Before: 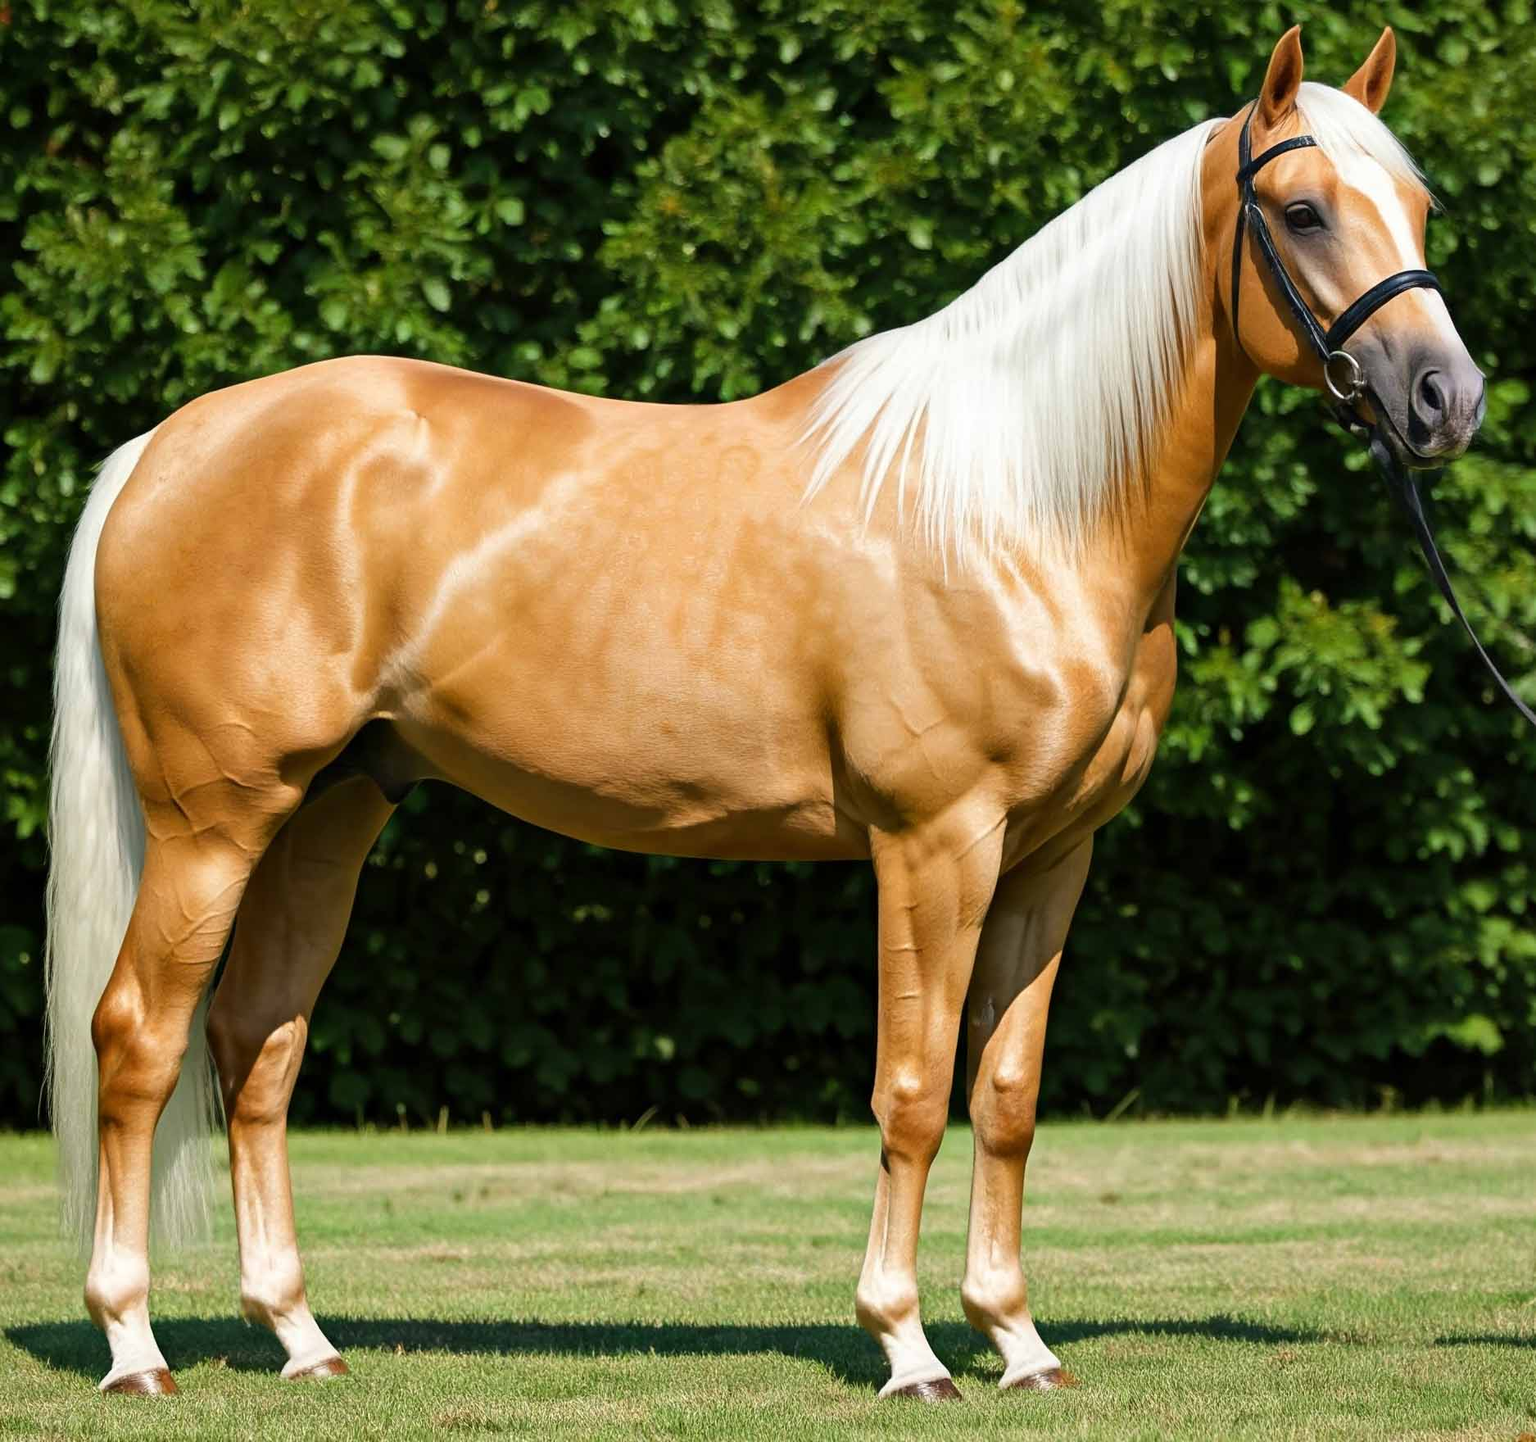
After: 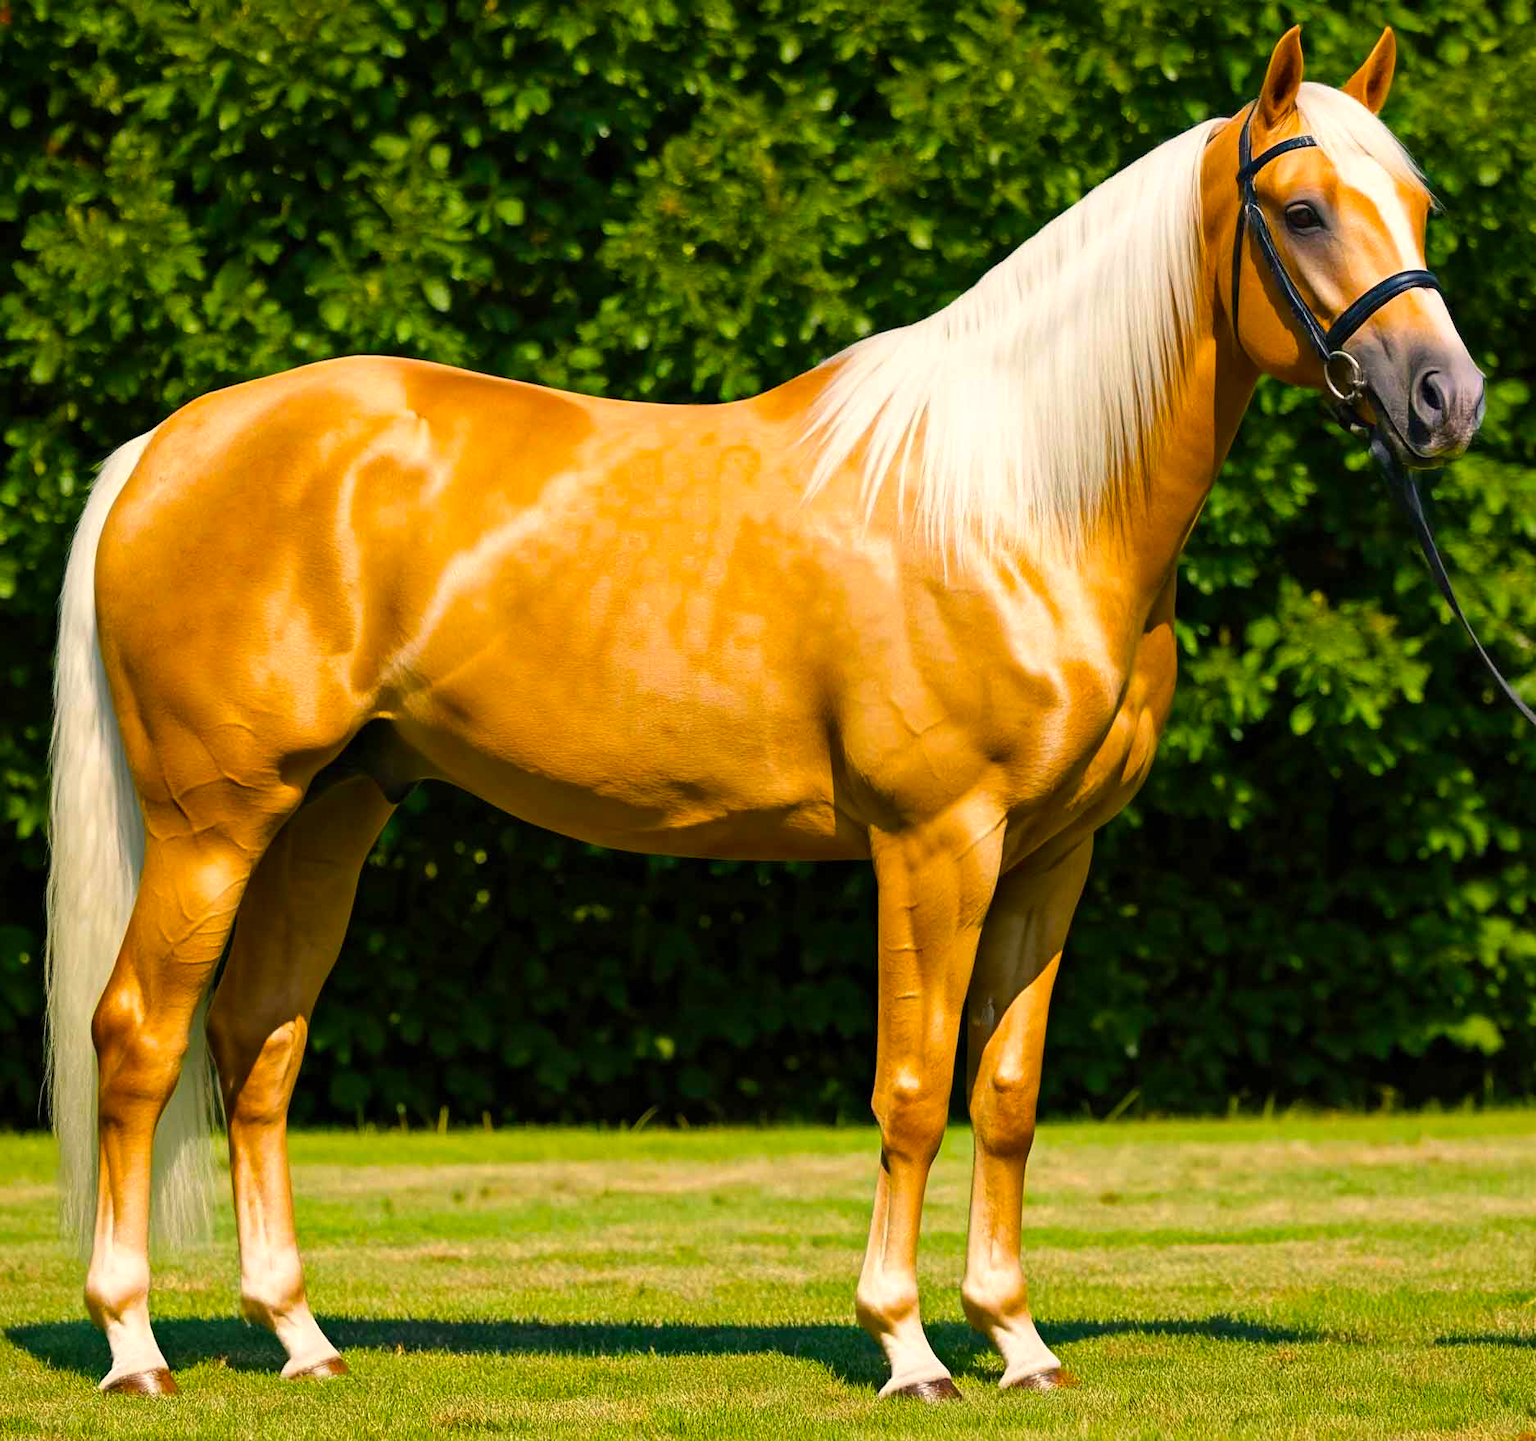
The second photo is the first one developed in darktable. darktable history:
exposure: exposure 0.081 EV, compensate highlight preservation false
color balance rgb: highlights gain › chroma 2.931%, highlights gain › hue 61.2°, linear chroma grading › global chroma 9.718%, perceptual saturation grading › global saturation 41.29%
